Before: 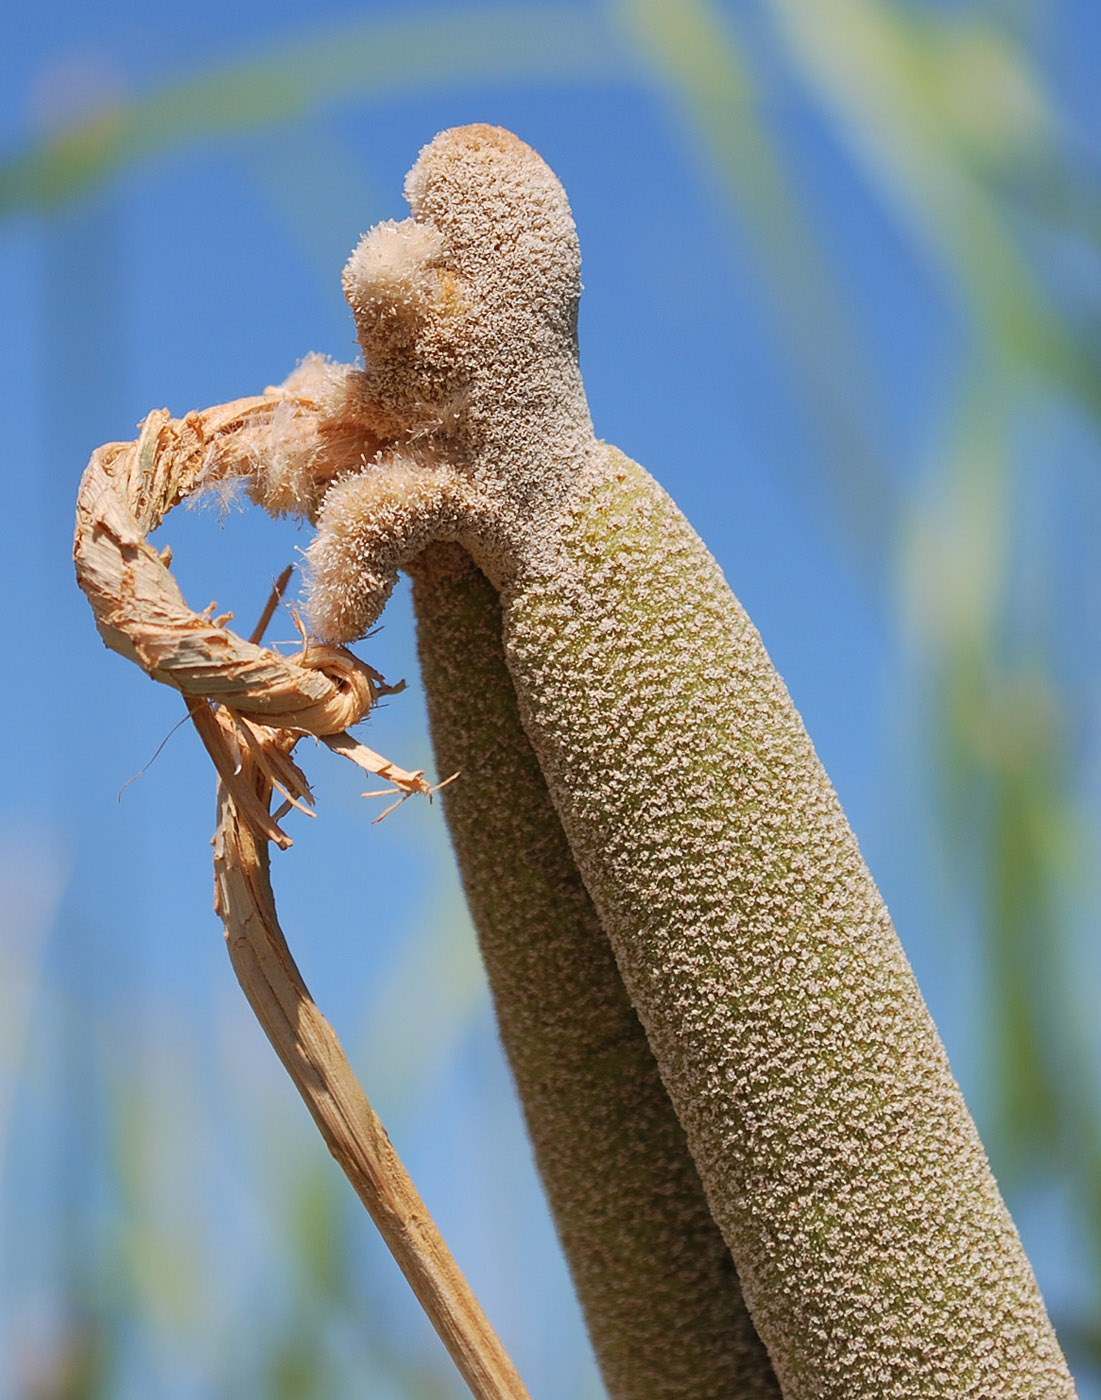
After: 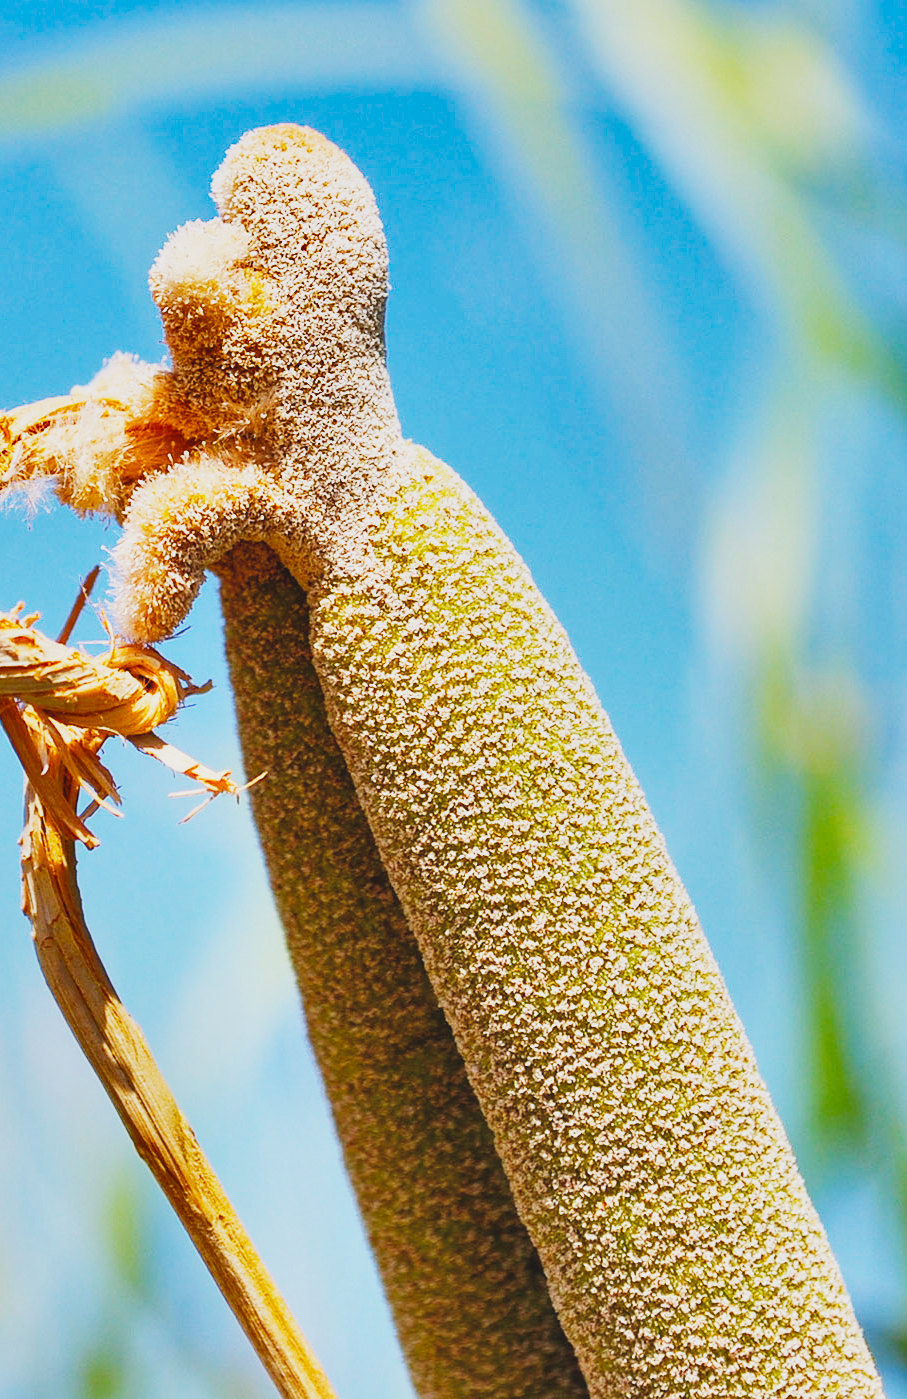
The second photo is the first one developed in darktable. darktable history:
crop: left 17.582%, bottom 0.031%
color balance rgb: linear chroma grading › global chroma 15%, perceptual saturation grading › global saturation 30%
local contrast: highlights 100%, shadows 100%, detail 120%, midtone range 0.2
white balance: red 0.988, blue 1.017
contrast brightness saturation: contrast -0.15, brightness 0.05, saturation -0.12
shadows and highlights: soften with gaussian
base curve: curves: ch0 [(0, 0) (0.007, 0.004) (0.027, 0.03) (0.046, 0.07) (0.207, 0.54) (0.442, 0.872) (0.673, 0.972) (1, 1)], preserve colors none
